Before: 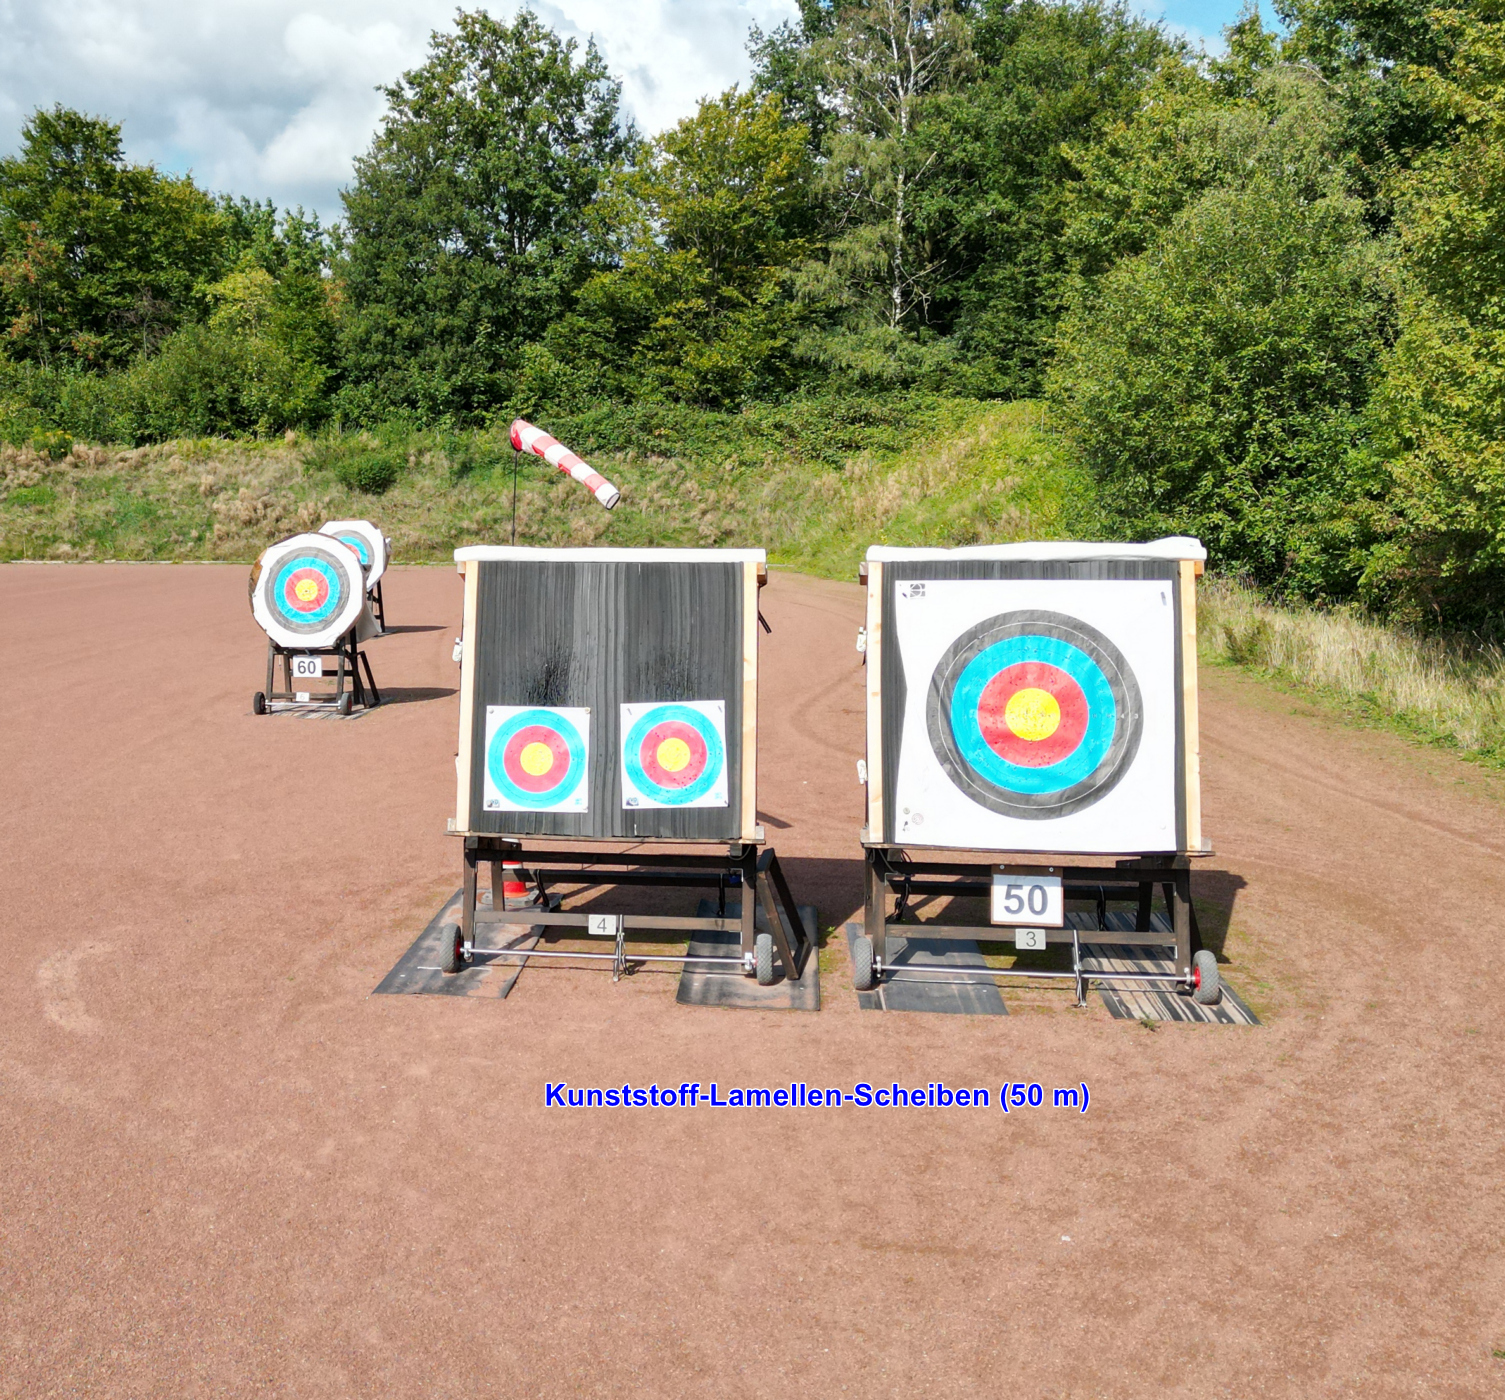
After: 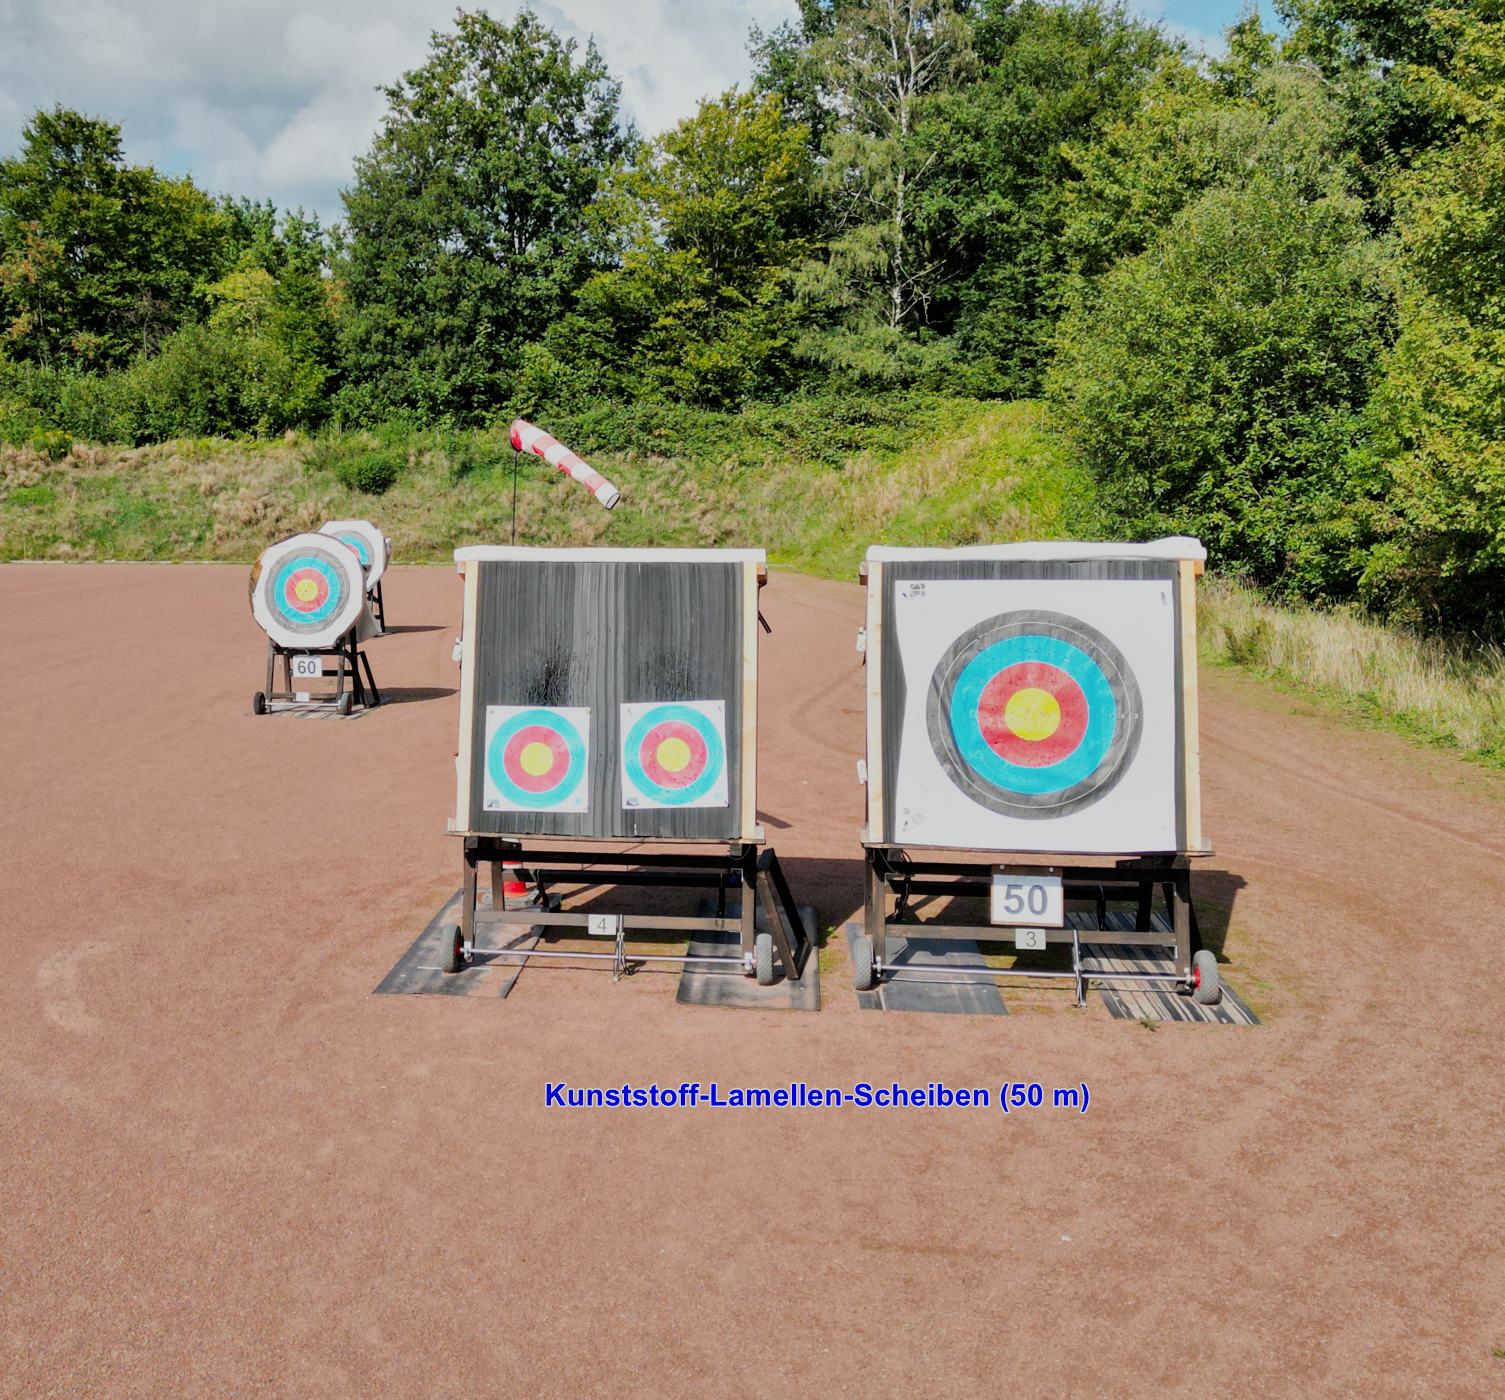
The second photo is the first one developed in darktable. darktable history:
filmic rgb: black relative exposure -7.65 EV, white relative exposure 4.56 EV, hardness 3.61
shadows and highlights: soften with gaussian
color correction: highlights b* -0.062, saturation 1.06
